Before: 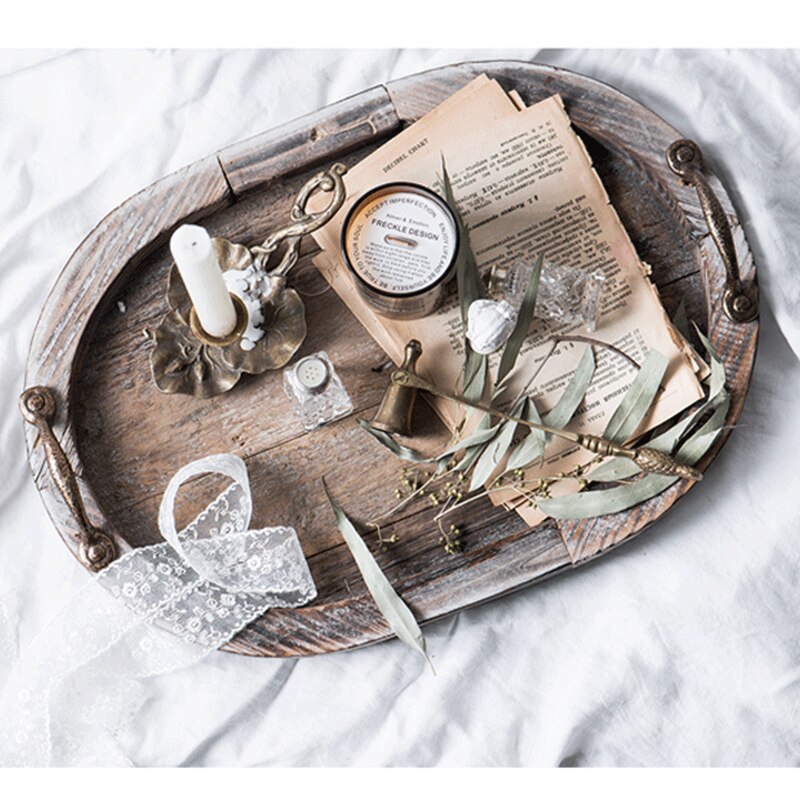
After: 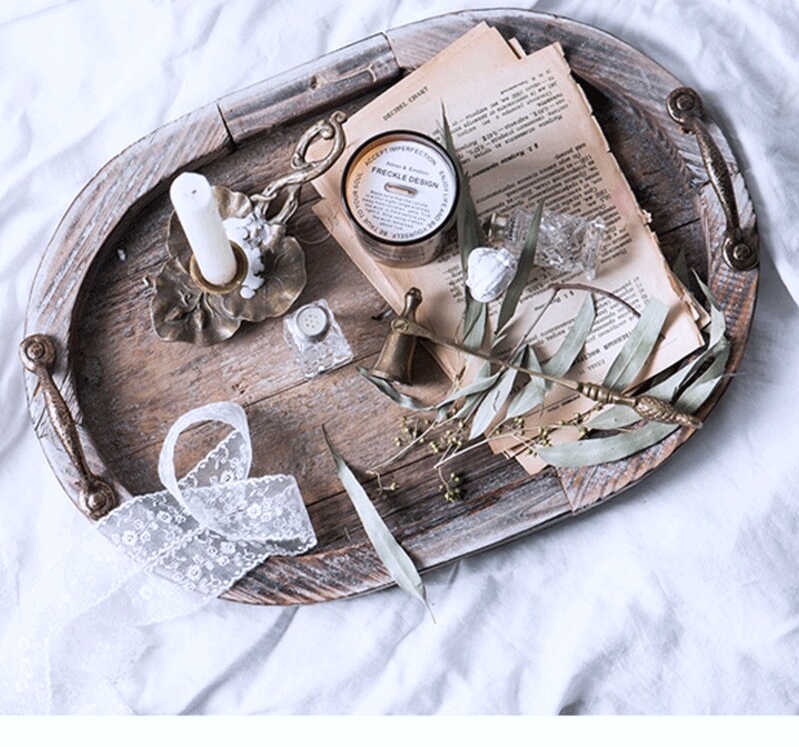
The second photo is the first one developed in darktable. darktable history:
crop and rotate: top 6.537%
color calibration: illuminant as shot in camera, x 0.358, y 0.373, temperature 4628.91 K
